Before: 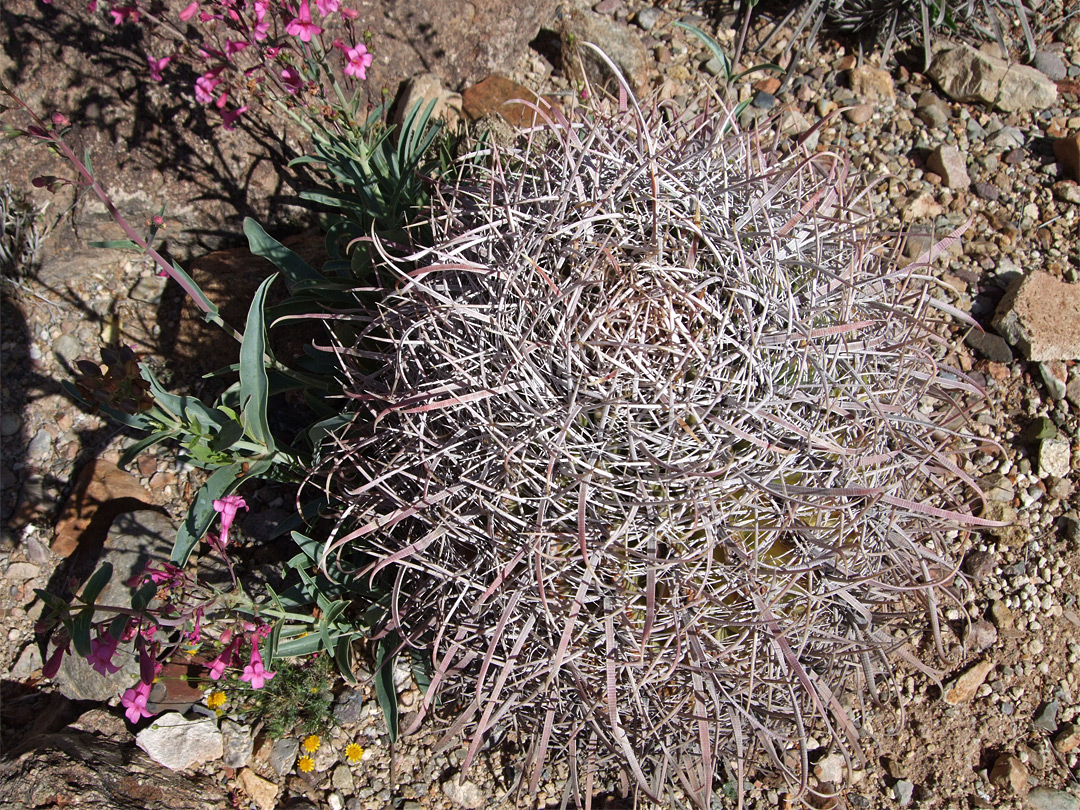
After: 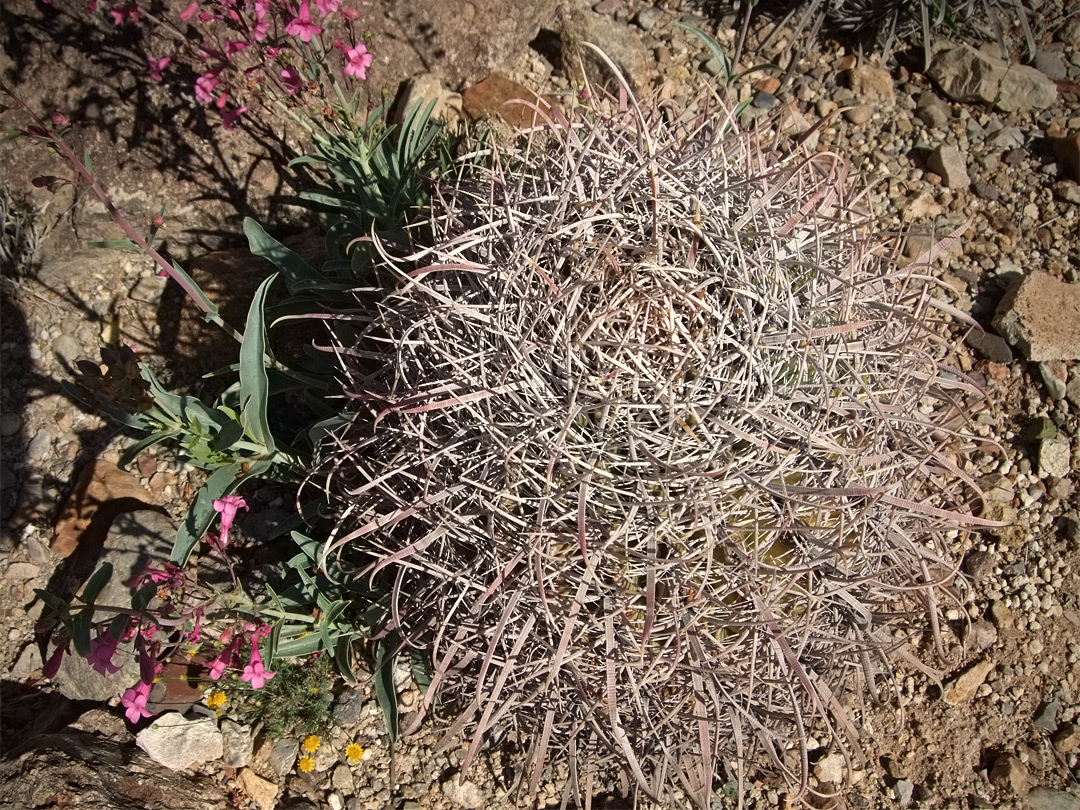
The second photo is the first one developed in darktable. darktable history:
white balance: red 1.029, blue 0.92
contrast equalizer: y [[0.5 ×6], [0.5 ×6], [0.5 ×6], [0 ×6], [0, 0.039, 0.251, 0.29, 0.293, 0.292]]
vignetting: brightness -0.629, saturation -0.007, center (-0.028, 0.239)
